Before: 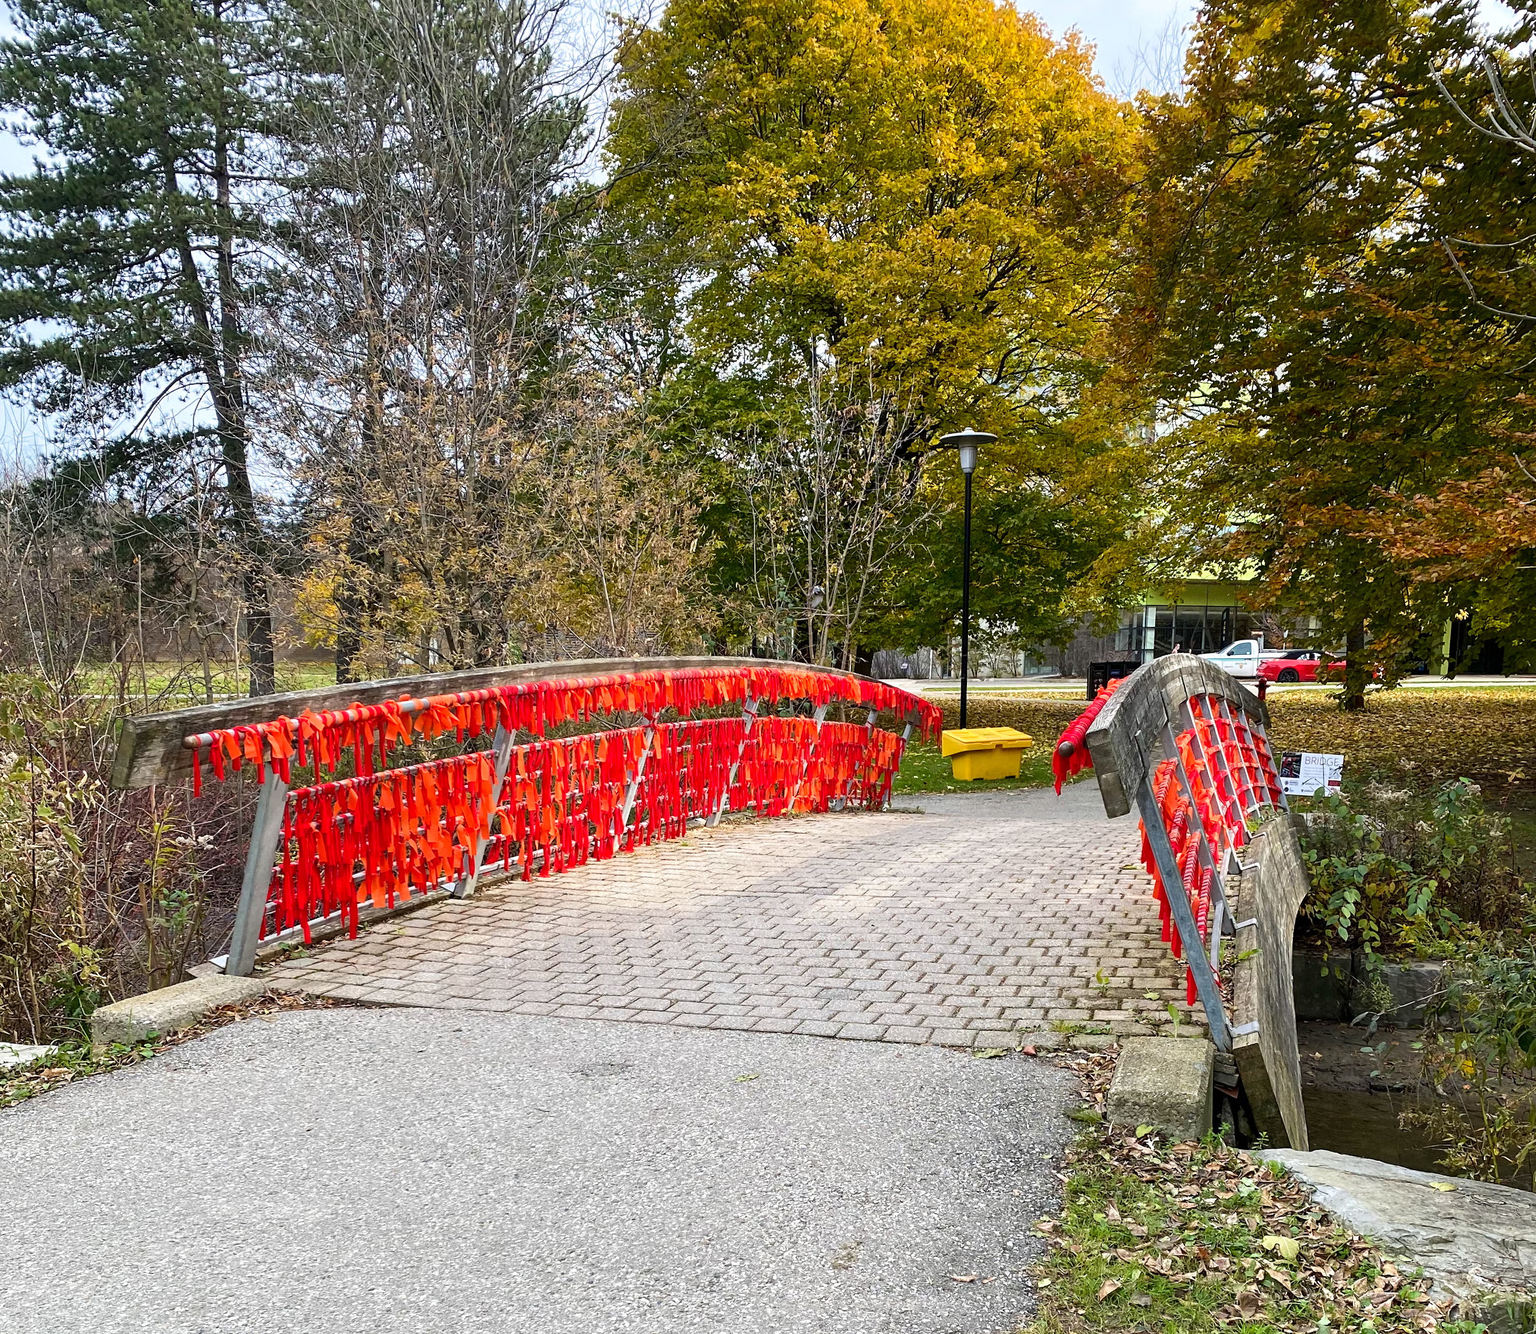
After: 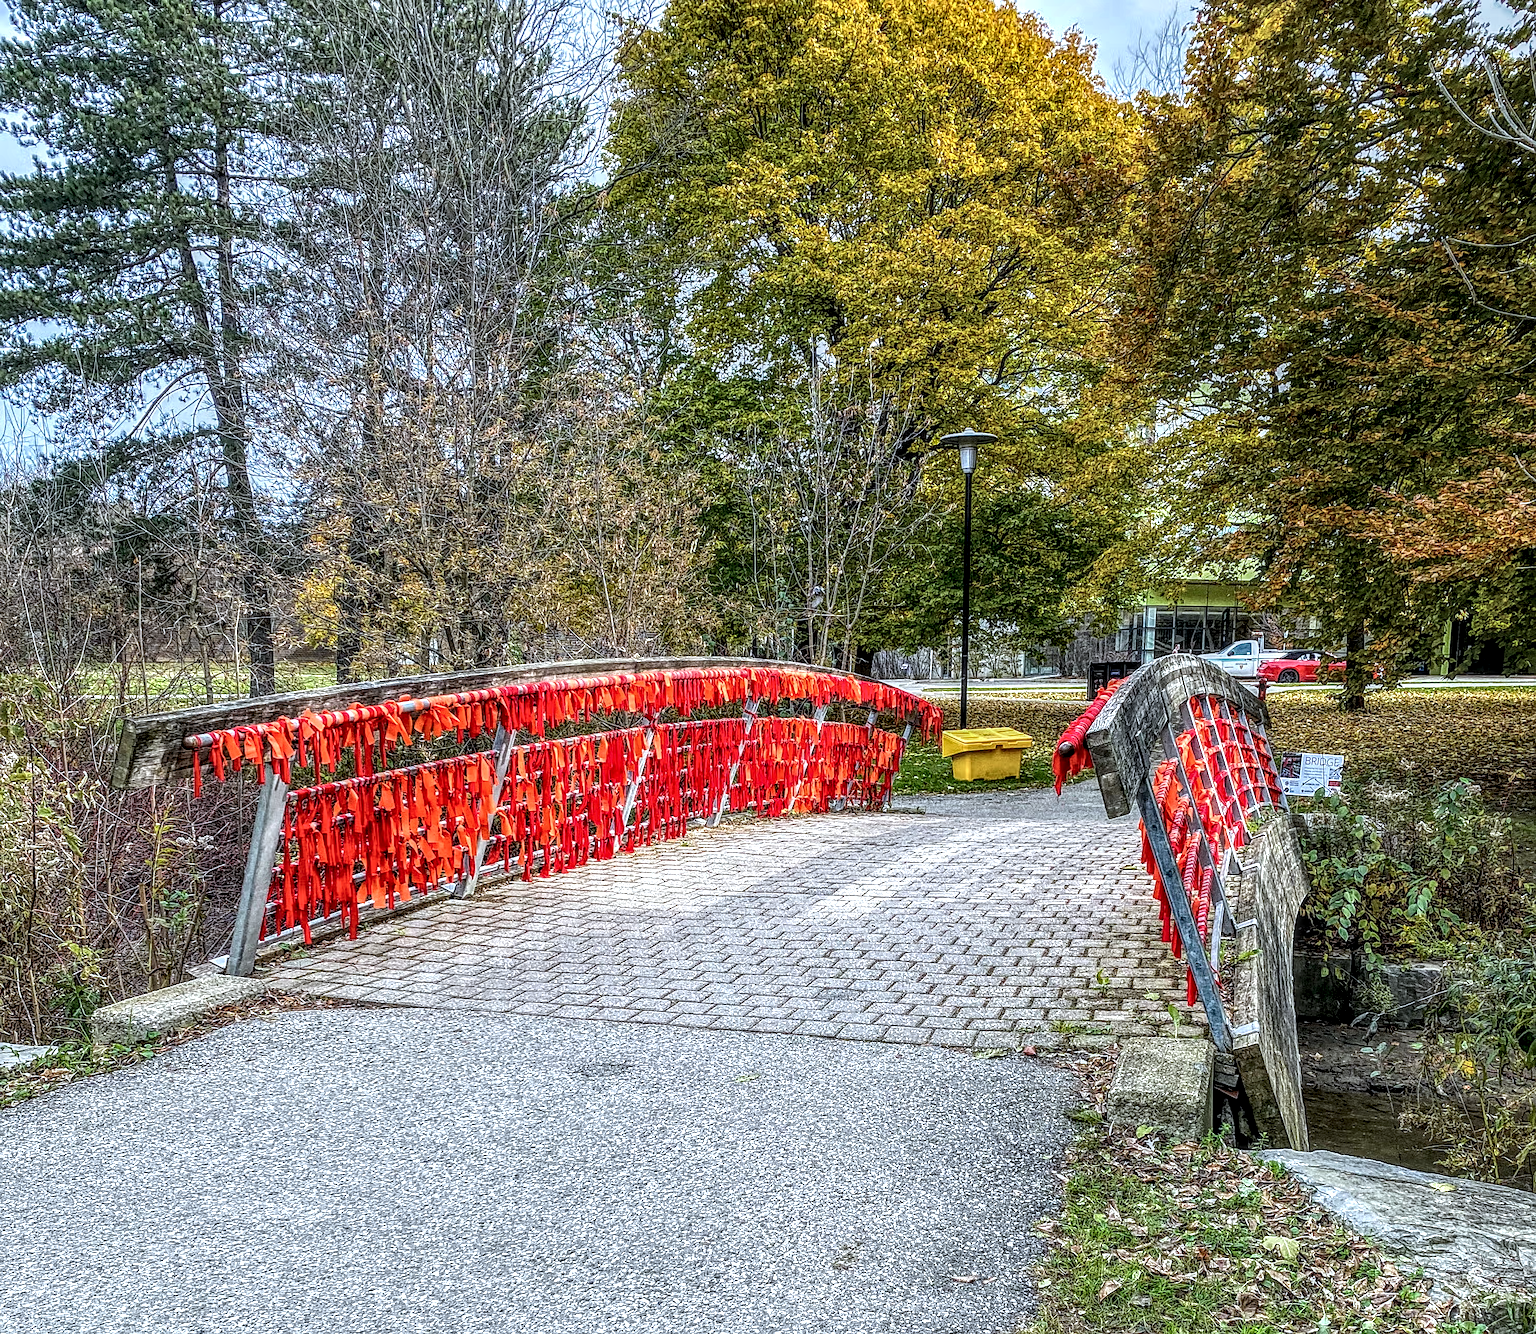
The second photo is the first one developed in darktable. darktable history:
sharpen: on, module defaults
local contrast: highlights 1%, shadows 6%, detail 298%, midtone range 0.305
color calibration: illuminant custom, x 0.368, y 0.373, temperature 4339.4 K
